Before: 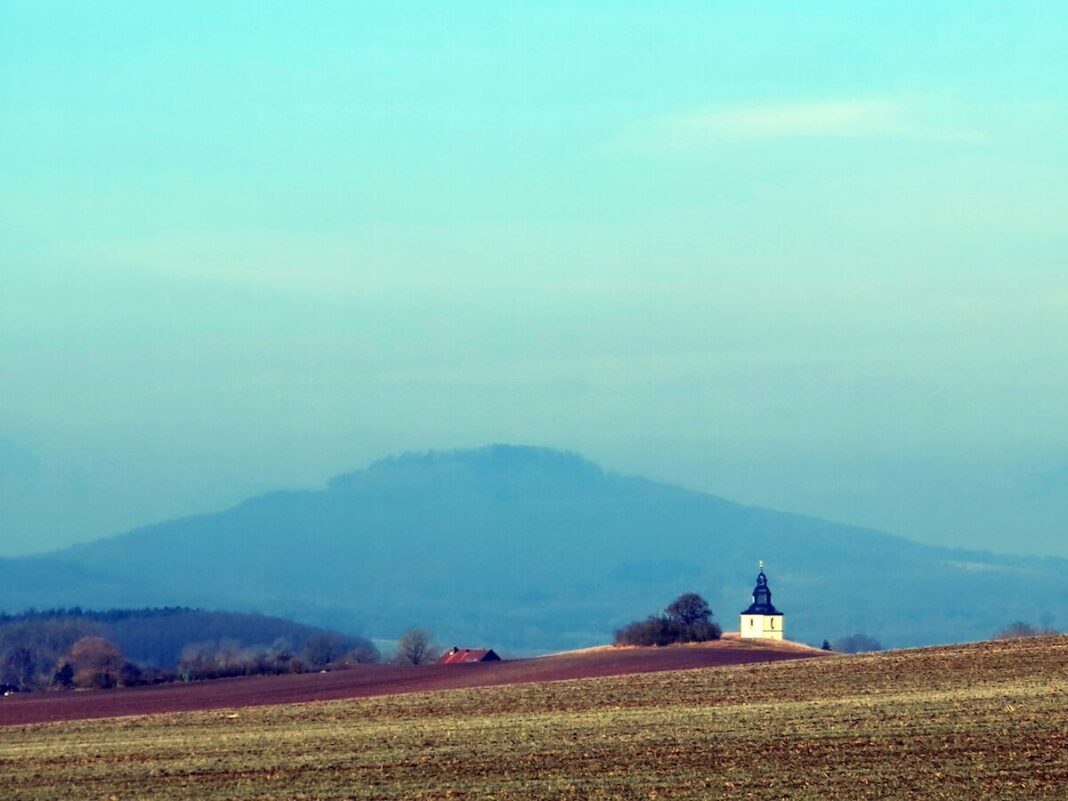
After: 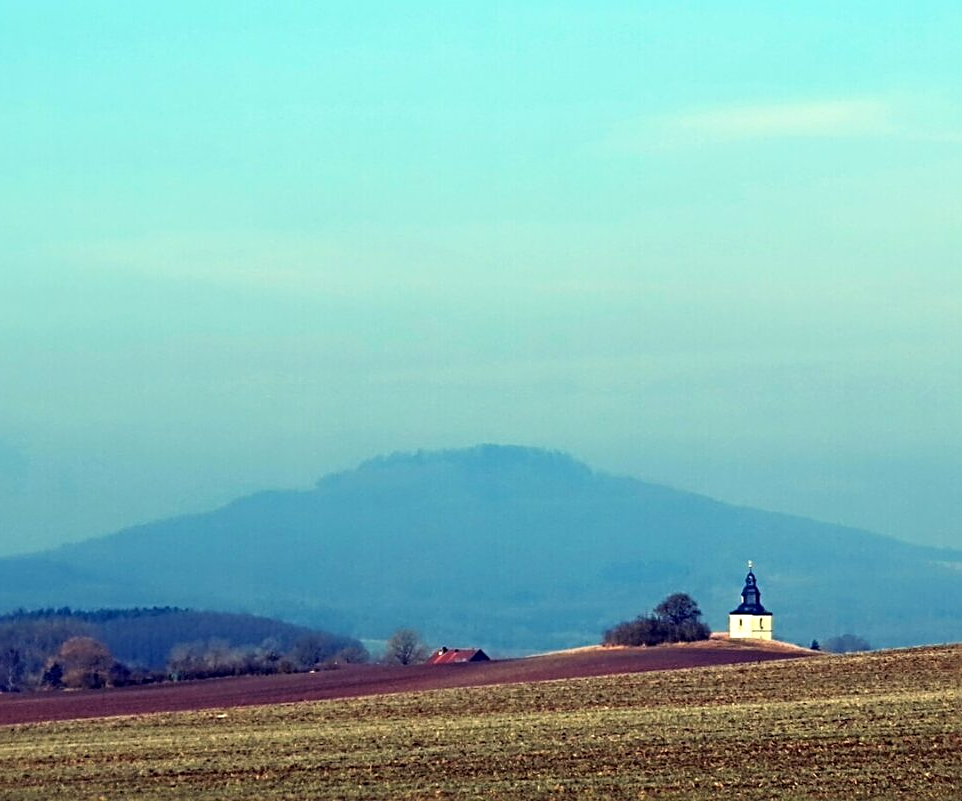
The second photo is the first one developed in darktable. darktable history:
tone equalizer: on, module defaults
crop and rotate: left 1.088%, right 8.807%
sharpen: radius 3.119
